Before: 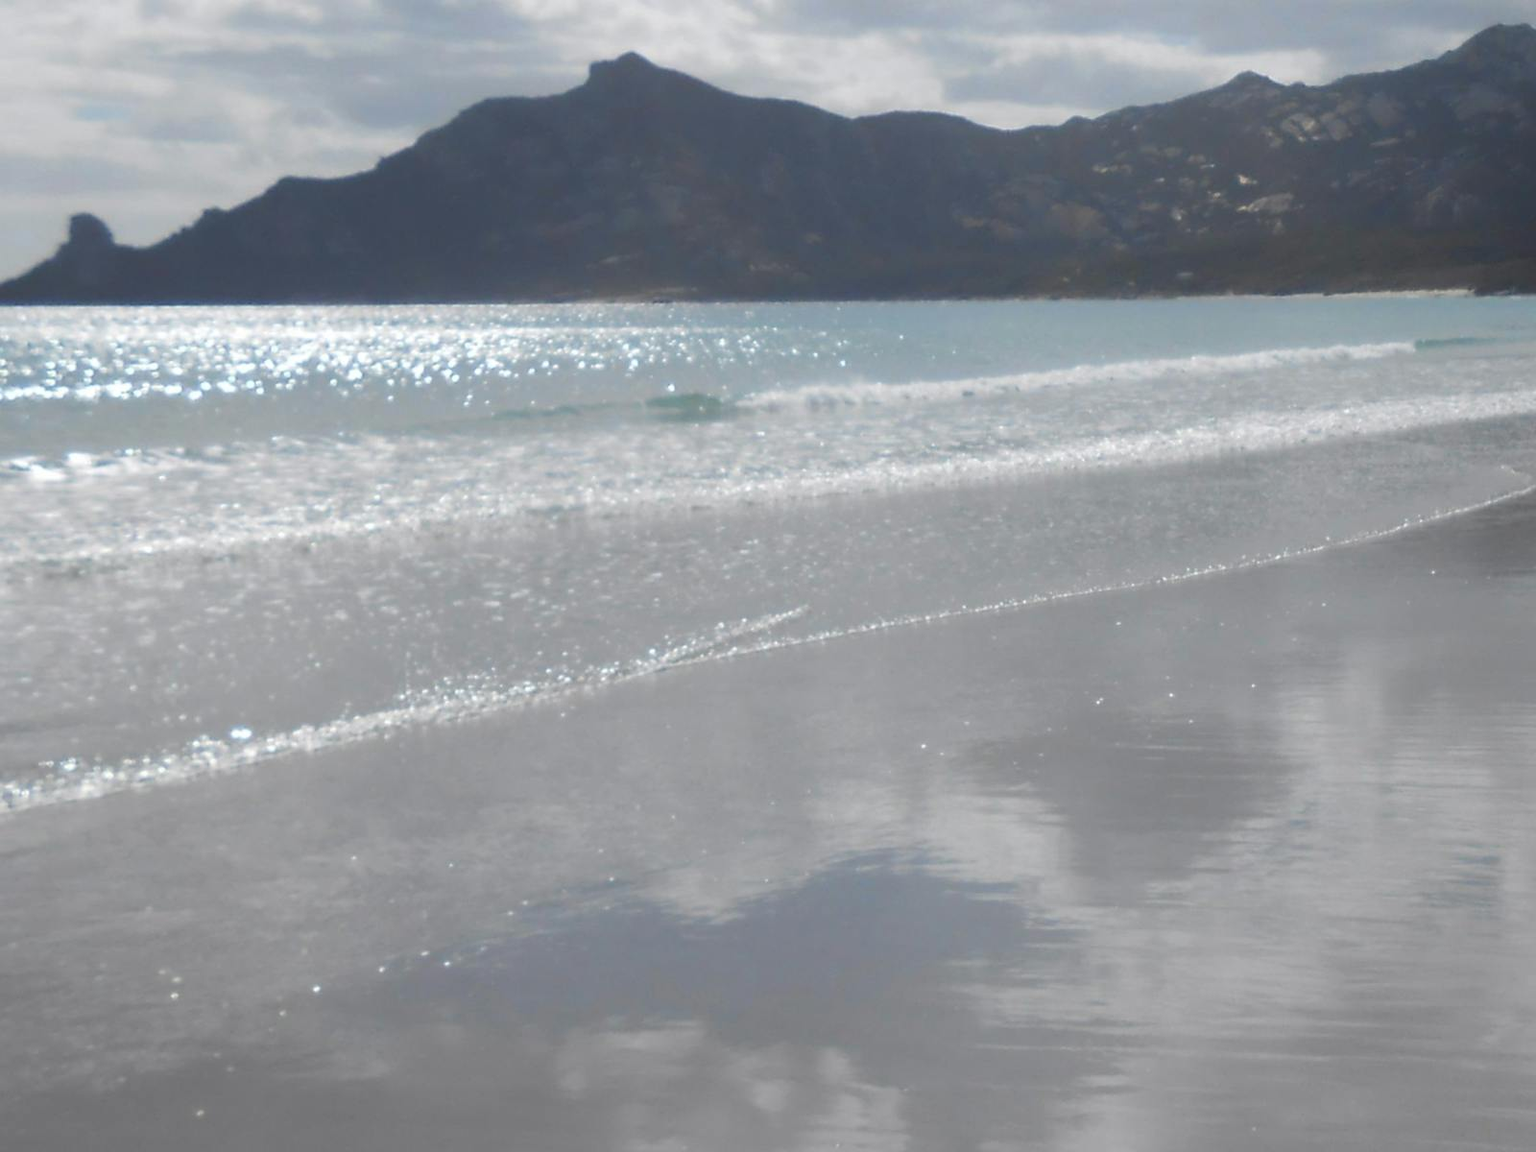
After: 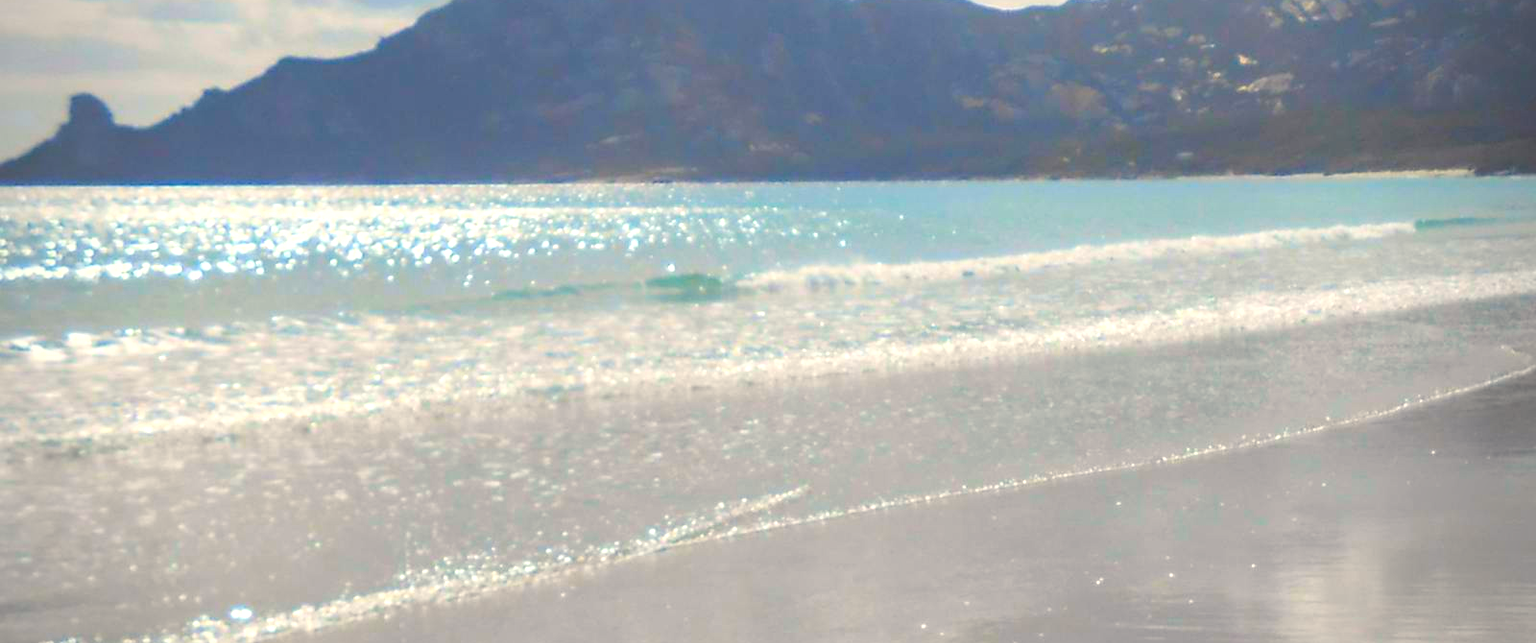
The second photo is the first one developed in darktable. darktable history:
crop and rotate: top 10.428%, bottom 33.73%
local contrast: on, module defaults
haze removal: compatibility mode true, adaptive false
contrast brightness saturation: contrast 0.065, brightness 0.177, saturation 0.415
color balance rgb: highlights gain › chroma 3.073%, highlights gain › hue 77.27°, global offset › luminance 1.502%, linear chroma grading › global chroma 14.844%, perceptual saturation grading › global saturation 24.97%
exposure: exposure 0.289 EV, compensate highlight preservation false
vignetting: on, module defaults
